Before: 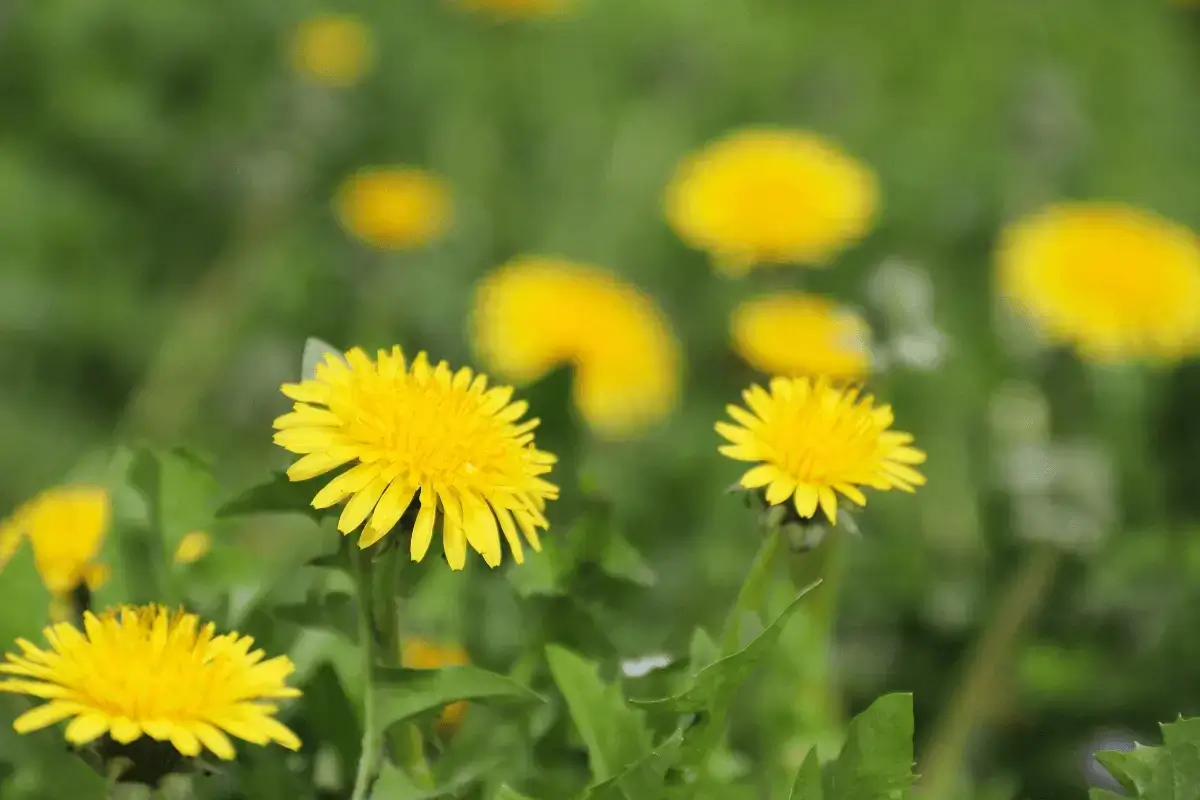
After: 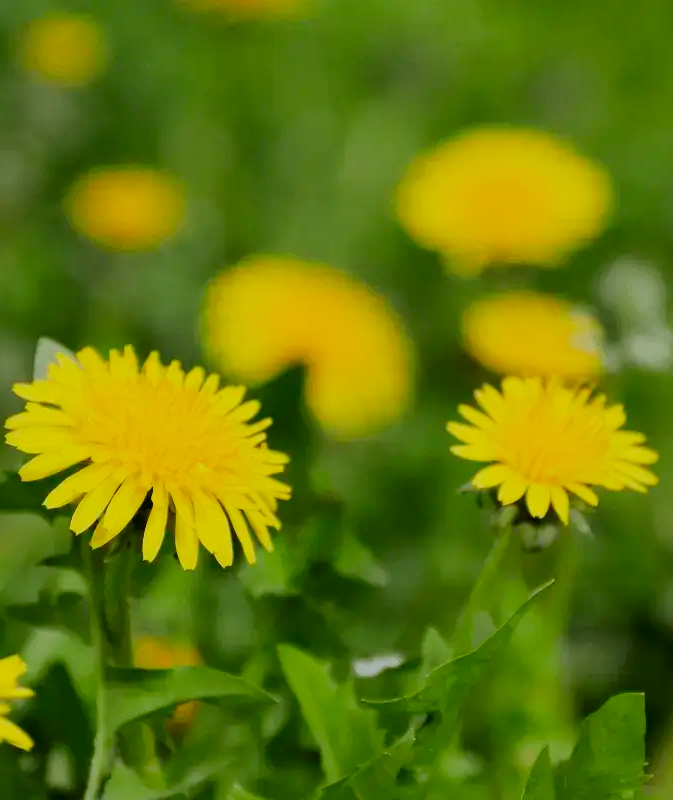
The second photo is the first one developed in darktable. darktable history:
crop and rotate: left 22.407%, right 21.496%
contrast brightness saturation: contrast 0.118, brightness -0.124, saturation 0.201
levels: levels [0, 0.478, 1]
filmic rgb: black relative exposure -7.65 EV, white relative exposure 4.56 EV, hardness 3.61, iterations of high-quality reconstruction 0
